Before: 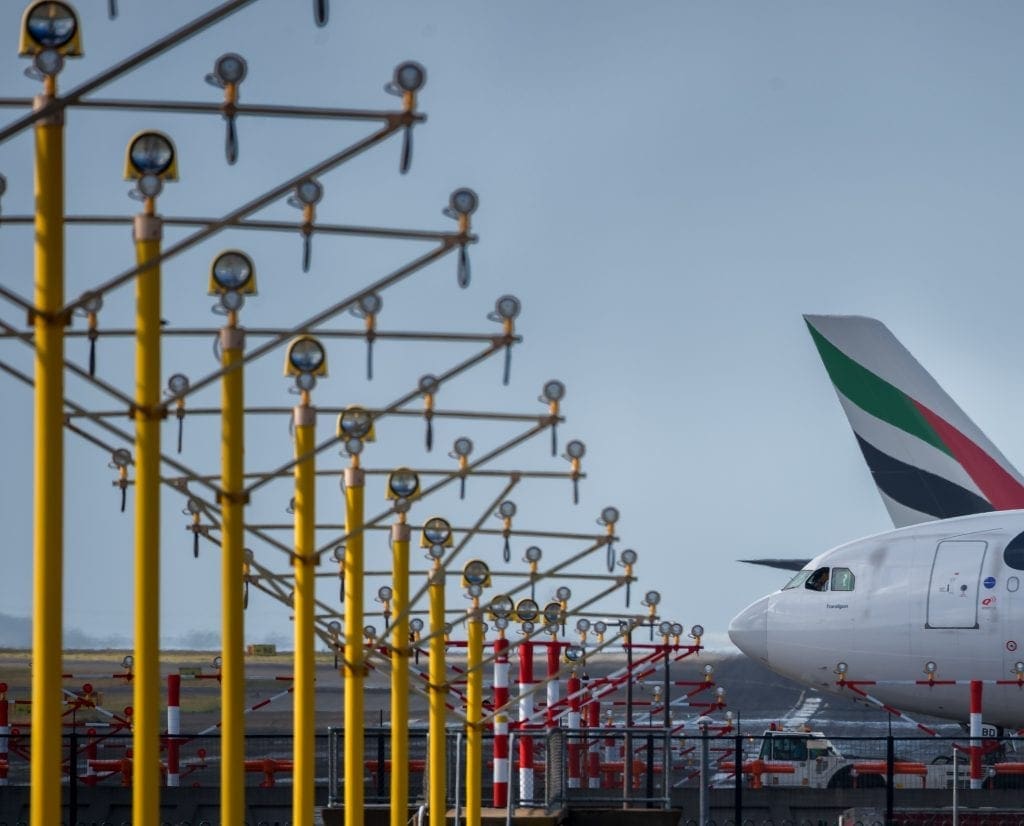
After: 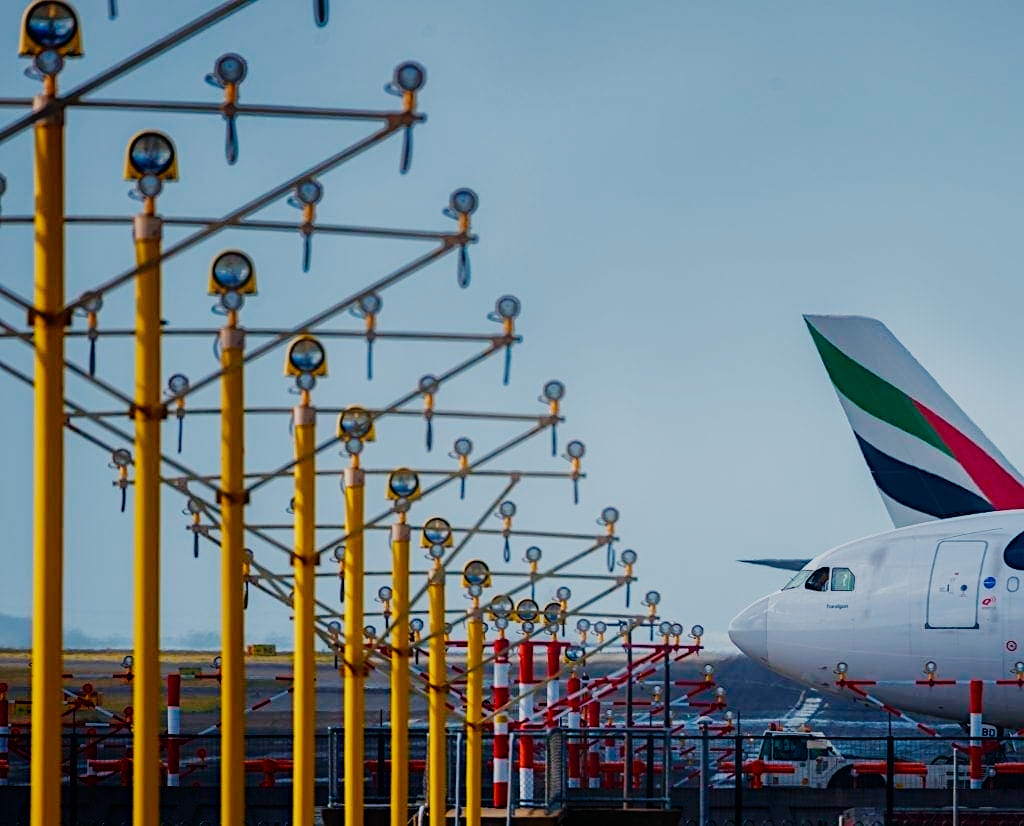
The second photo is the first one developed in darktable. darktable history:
sigmoid "smooth": skew -0.2, preserve hue 0%, red attenuation 0.1, red rotation 0.035, green attenuation 0.1, green rotation -0.017, blue attenuation 0.15, blue rotation -0.052, base primaries Rec2020
contrast equalizer "soft": y [[0.5, 0.488, 0.462, 0.461, 0.491, 0.5], [0.5 ×6], [0.5 ×6], [0 ×6], [0 ×6]]
color balance rgb: perceptual saturation grading › global saturation 20%, perceptual saturation grading › highlights -25%, perceptual saturation grading › shadows 25%, global vibrance 50%
color balance rgb "medium contrast": perceptual brilliance grading › highlights 20%, perceptual brilliance grading › mid-tones 10%, perceptual brilliance grading › shadows -20%
color equalizer "cinematic": saturation › orange 1.11, saturation › yellow 1.11, saturation › cyan 1.11, saturation › blue 1.17, hue › red 6.83, hue › orange -14.63, hue › yellow -10.73, hue › blue -10.73, brightness › red 1.16, brightness › orange 1.24, brightness › yellow 1.11, brightness › green 0.86, brightness › blue 0.801, brightness › lavender 1.04, brightness › magenta 0.983 | blend: blend mode normal, opacity 50%; mask: uniform (no mask)
diffuse or sharpen "sharpen demosaicing: AA filter": edge sensitivity 1, 1st order anisotropy 100%, 2nd order anisotropy 100%, 3rd order anisotropy 100%, 4th order anisotropy 100%, 1st order speed -25%, 2nd order speed -25%, 3rd order speed -25%, 4th order speed -25%
diffuse or sharpen "diffusion": radius span 100, 1st order speed 50%, 2nd order speed 50%, 3rd order speed 50%, 4th order speed 50% | blend: blend mode normal, opacity 10%; mask: uniform (no mask)
haze removal: strength -0.1, adaptive false
exposure "magic lantern defaults": compensate highlight preservation false
